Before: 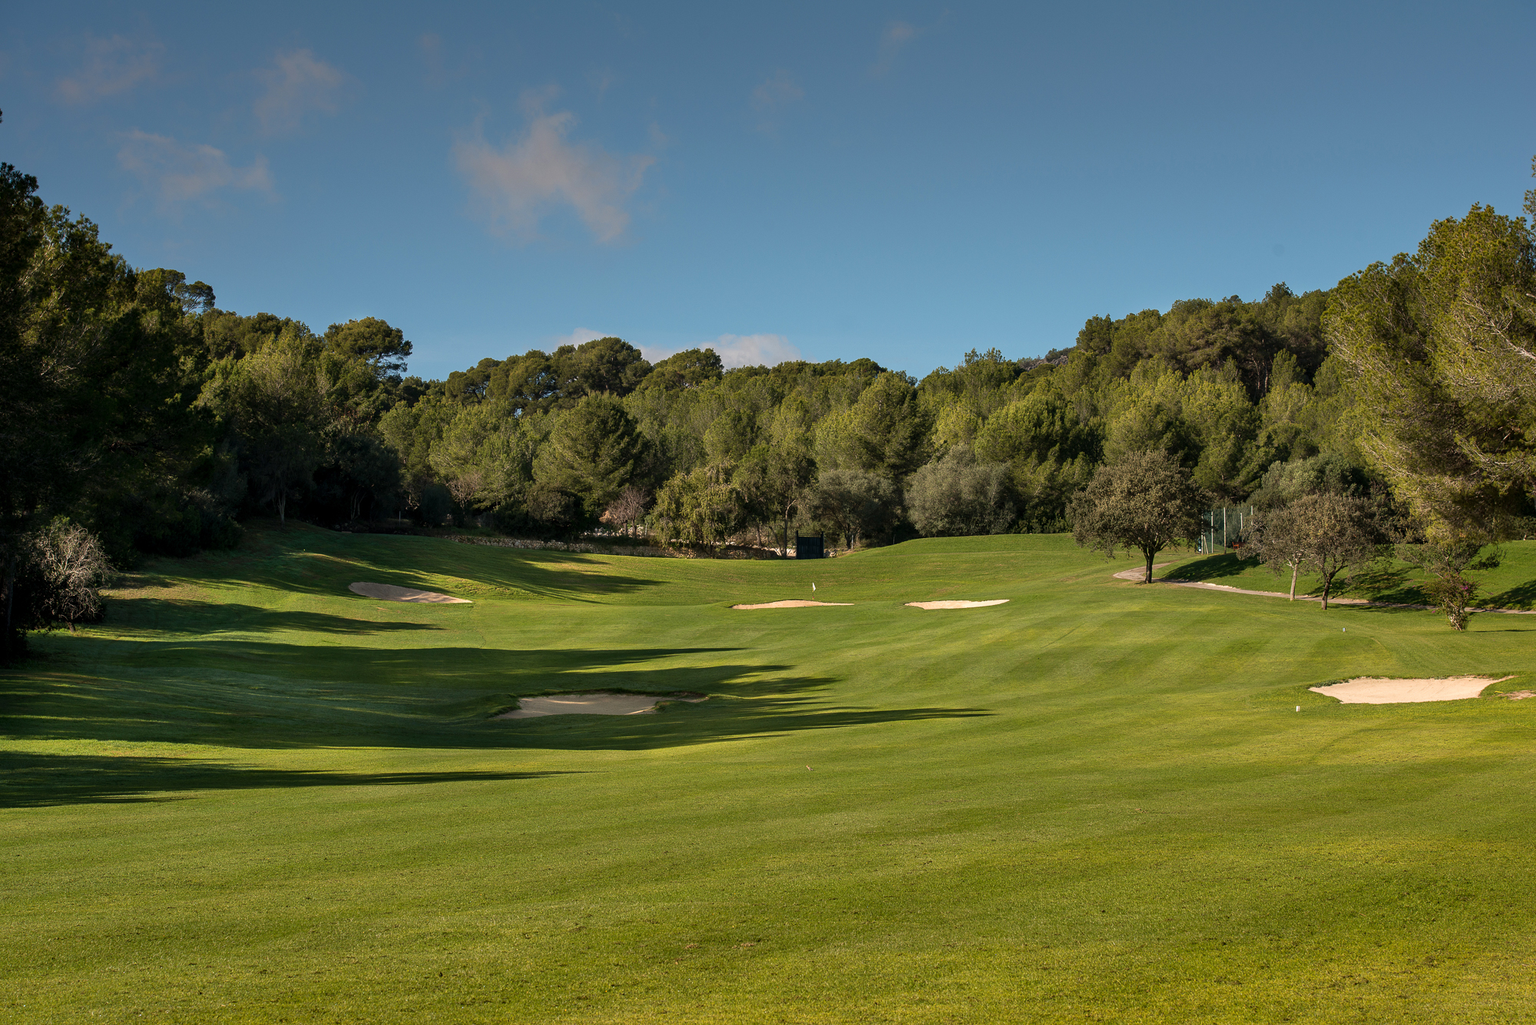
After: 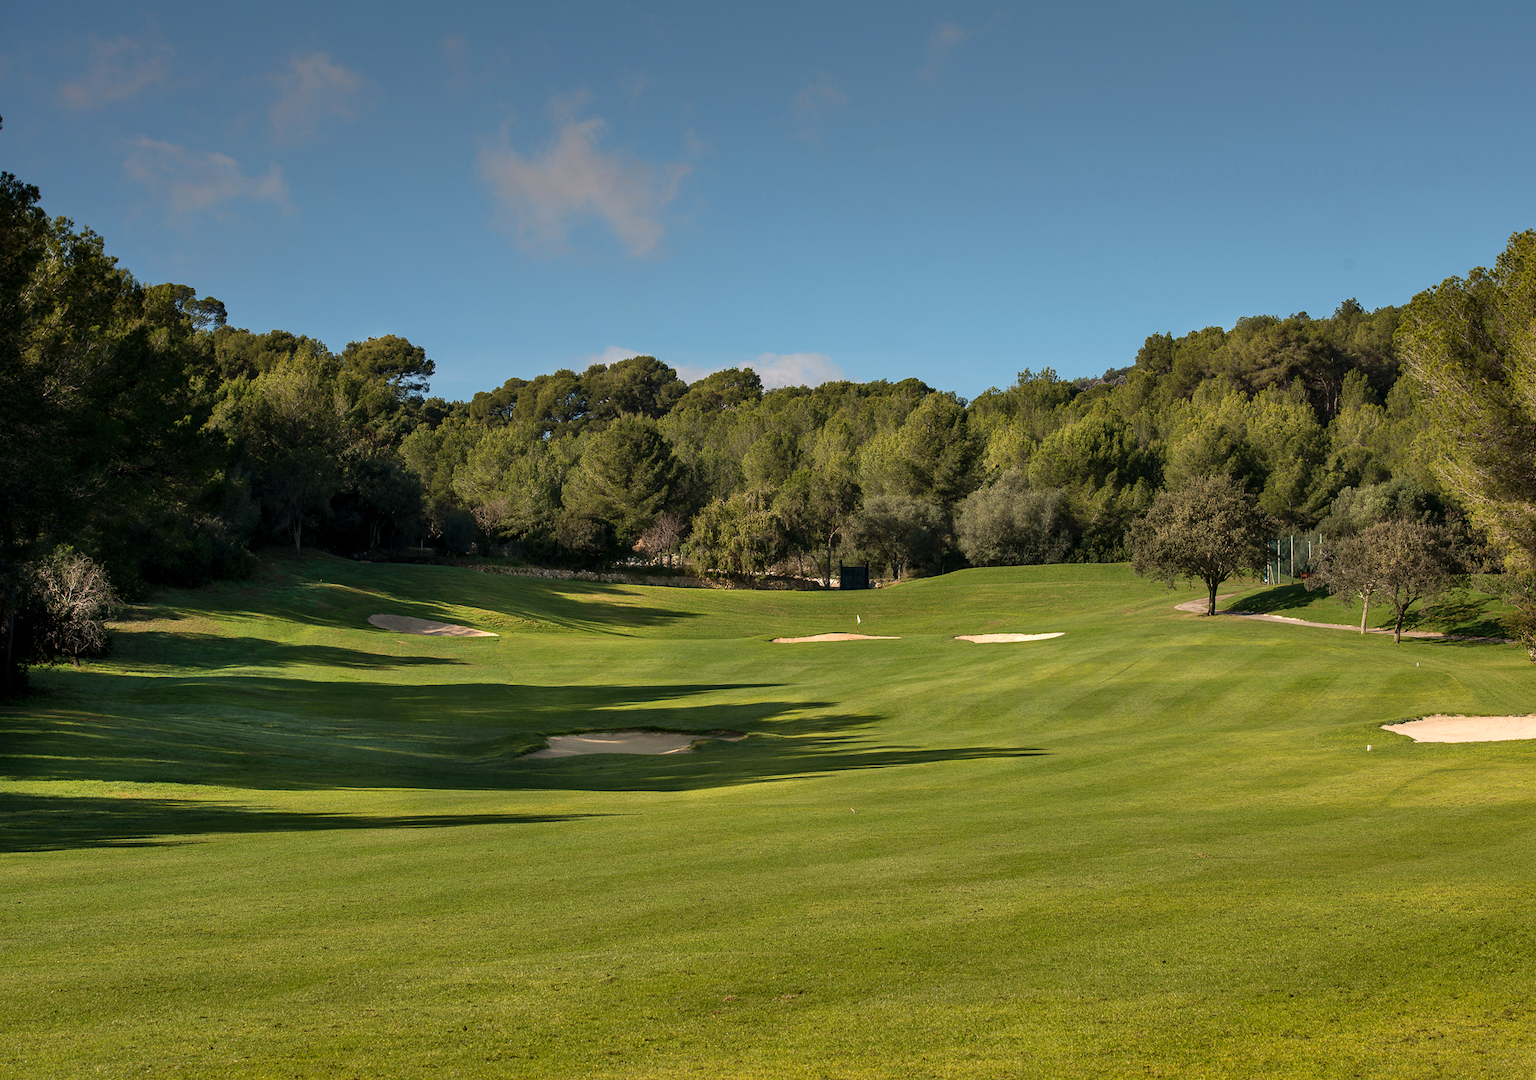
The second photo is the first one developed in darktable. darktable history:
exposure: exposure 0.127 EV, compensate highlight preservation false
crop and rotate: right 5.167%
